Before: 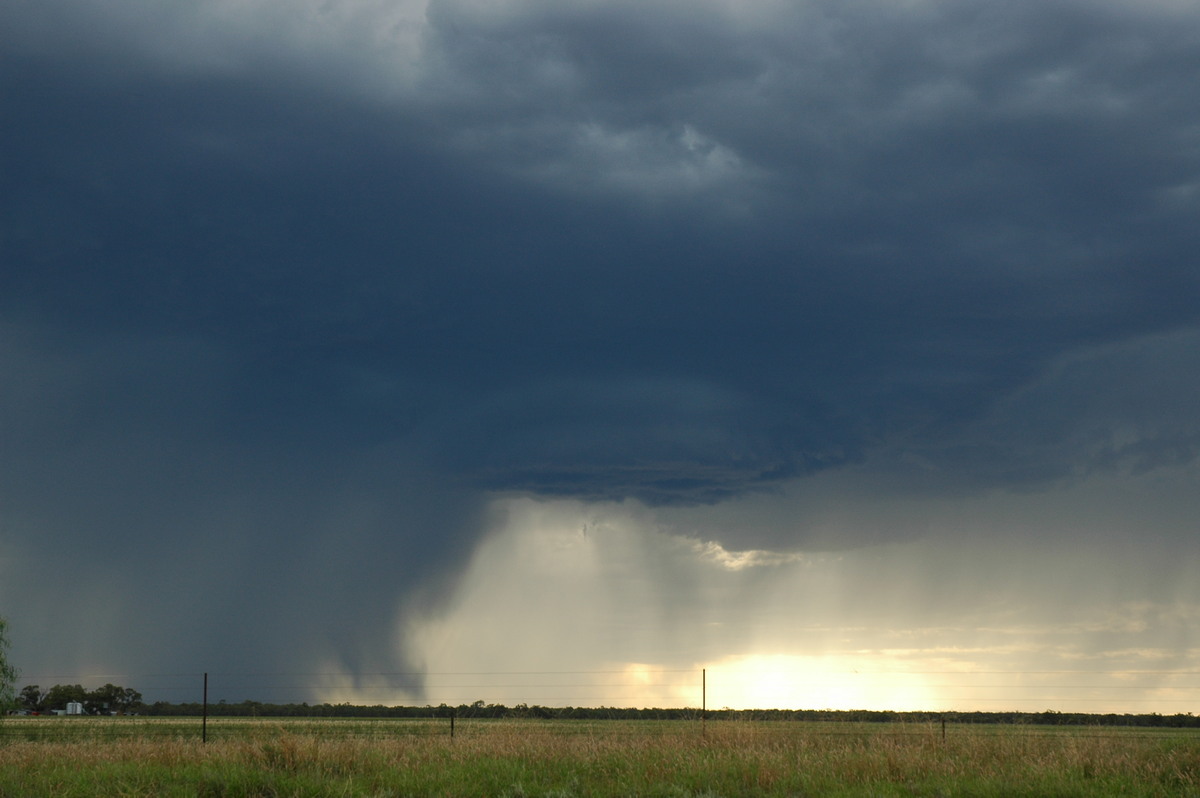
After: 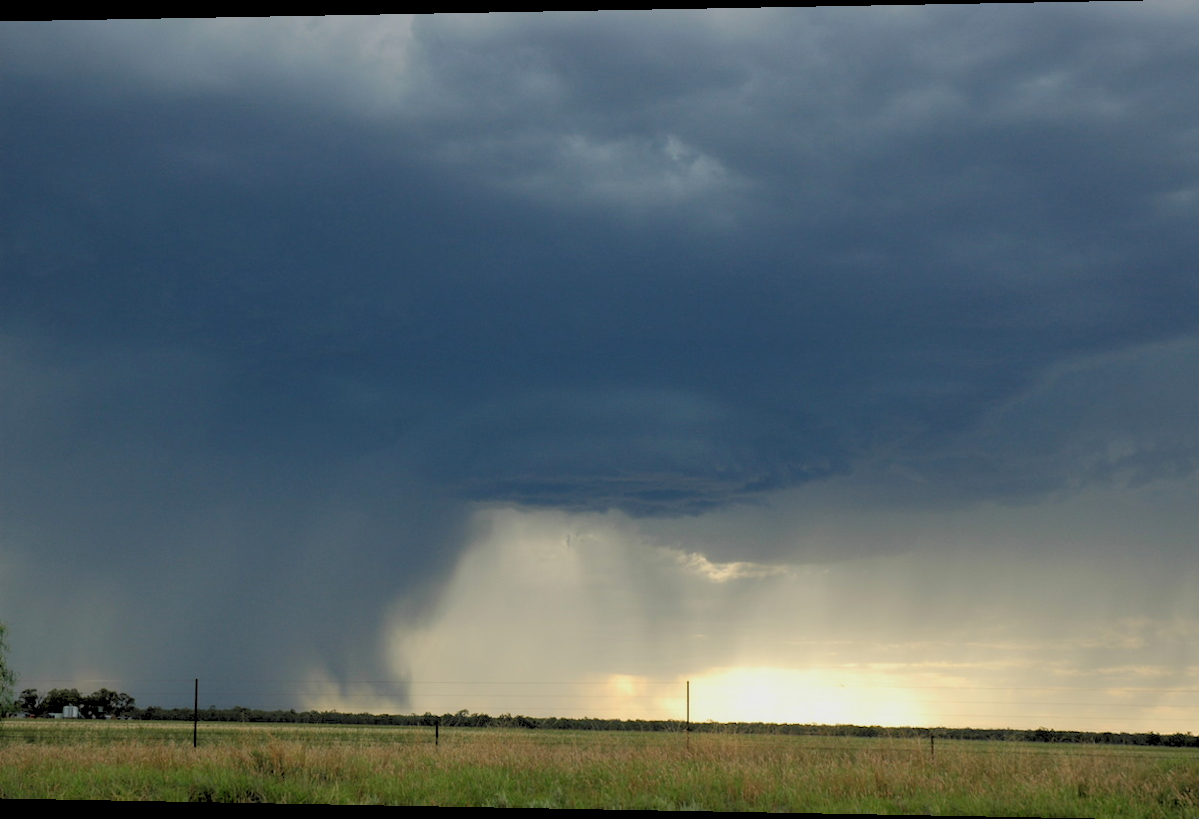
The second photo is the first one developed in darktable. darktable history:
rotate and perspective: lens shift (horizontal) -0.055, automatic cropping off
rgb levels: preserve colors sum RGB, levels [[0.038, 0.433, 0.934], [0, 0.5, 1], [0, 0.5, 1]]
